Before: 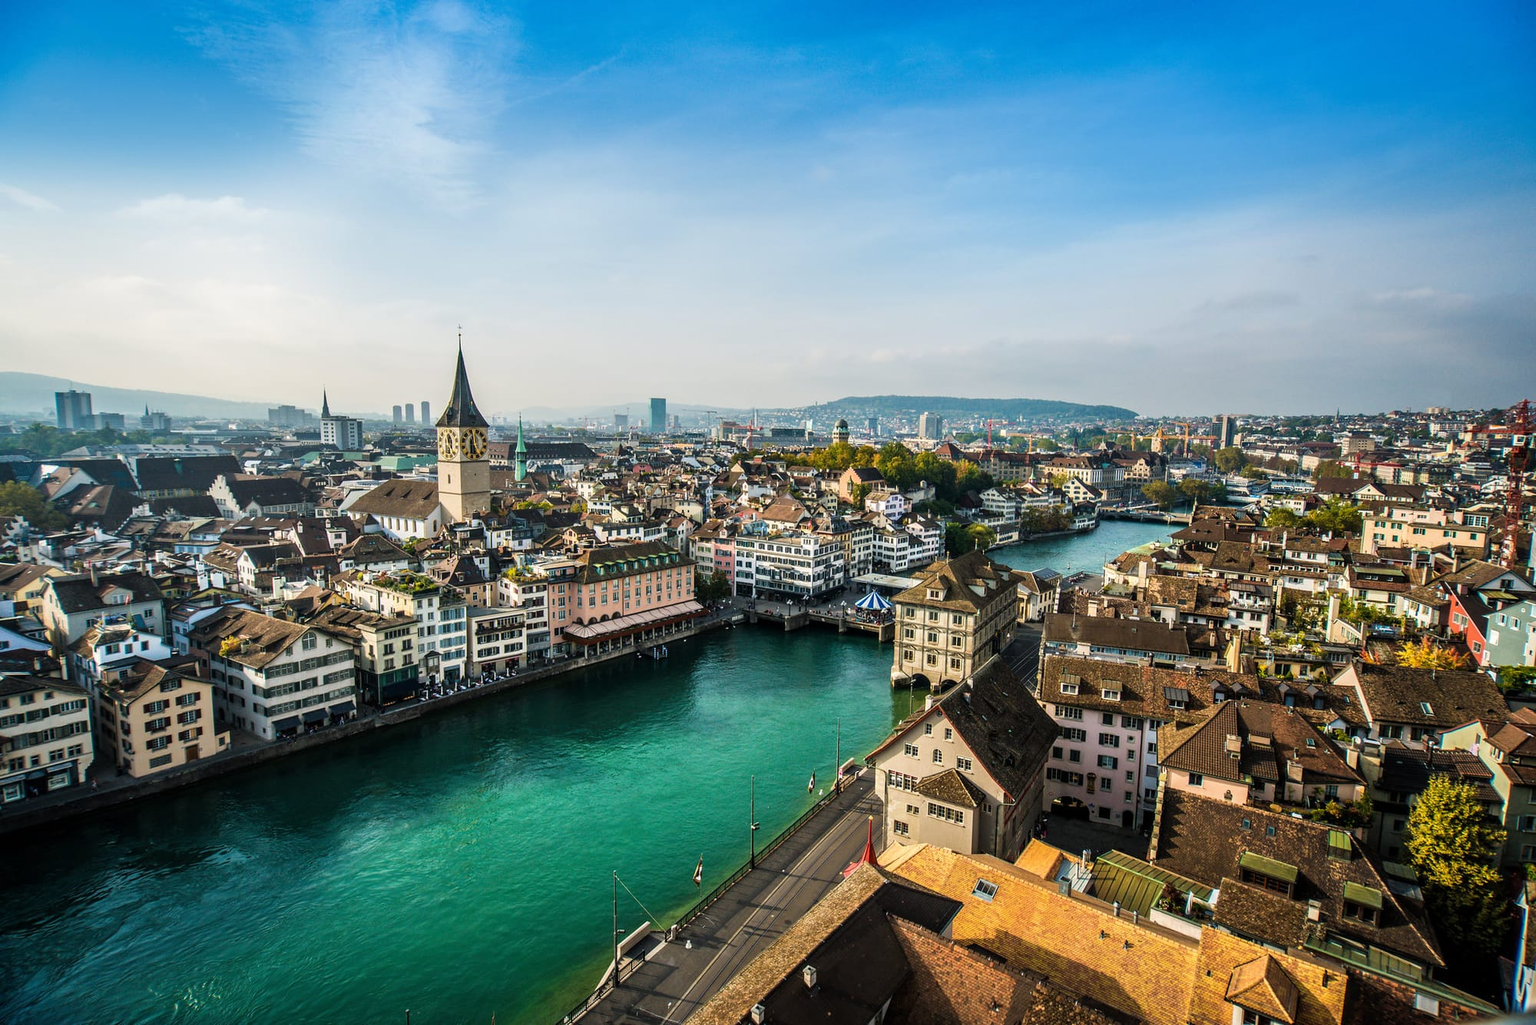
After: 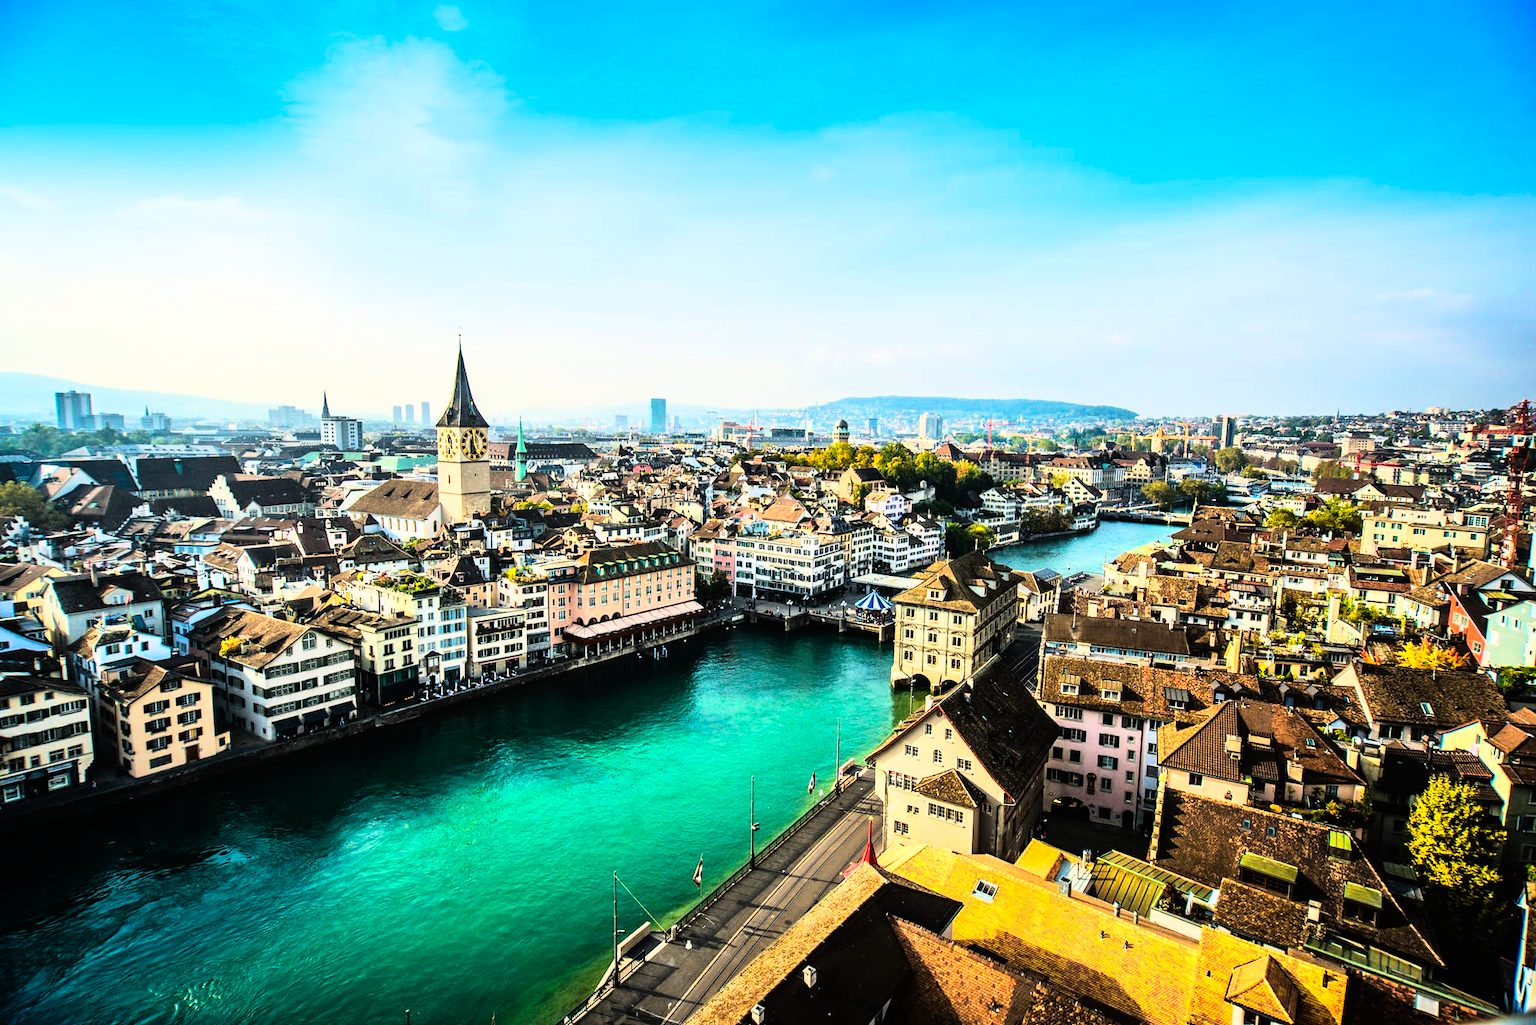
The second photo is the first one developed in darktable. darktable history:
rgb curve: curves: ch0 [(0, 0) (0.21, 0.15) (0.24, 0.21) (0.5, 0.75) (0.75, 0.96) (0.89, 0.99) (1, 1)]; ch1 [(0, 0.02) (0.21, 0.13) (0.25, 0.2) (0.5, 0.67) (0.75, 0.9) (0.89, 0.97) (1, 1)]; ch2 [(0, 0.02) (0.21, 0.13) (0.25, 0.2) (0.5, 0.67) (0.75, 0.9) (0.89, 0.97) (1, 1)], compensate middle gray true
color zones: curves: ch0 [(0, 0.613) (0.01, 0.613) (0.245, 0.448) (0.498, 0.529) (0.642, 0.665) (0.879, 0.777) (0.99, 0.613)]; ch1 [(0, 0) (0.143, 0) (0.286, 0) (0.429, 0) (0.571, 0) (0.714, 0) (0.857, 0)], mix -131.09%
contrast equalizer: octaves 7, y [[0.6 ×6], [0.55 ×6], [0 ×6], [0 ×6], [0 ×6]], mix -0.3
